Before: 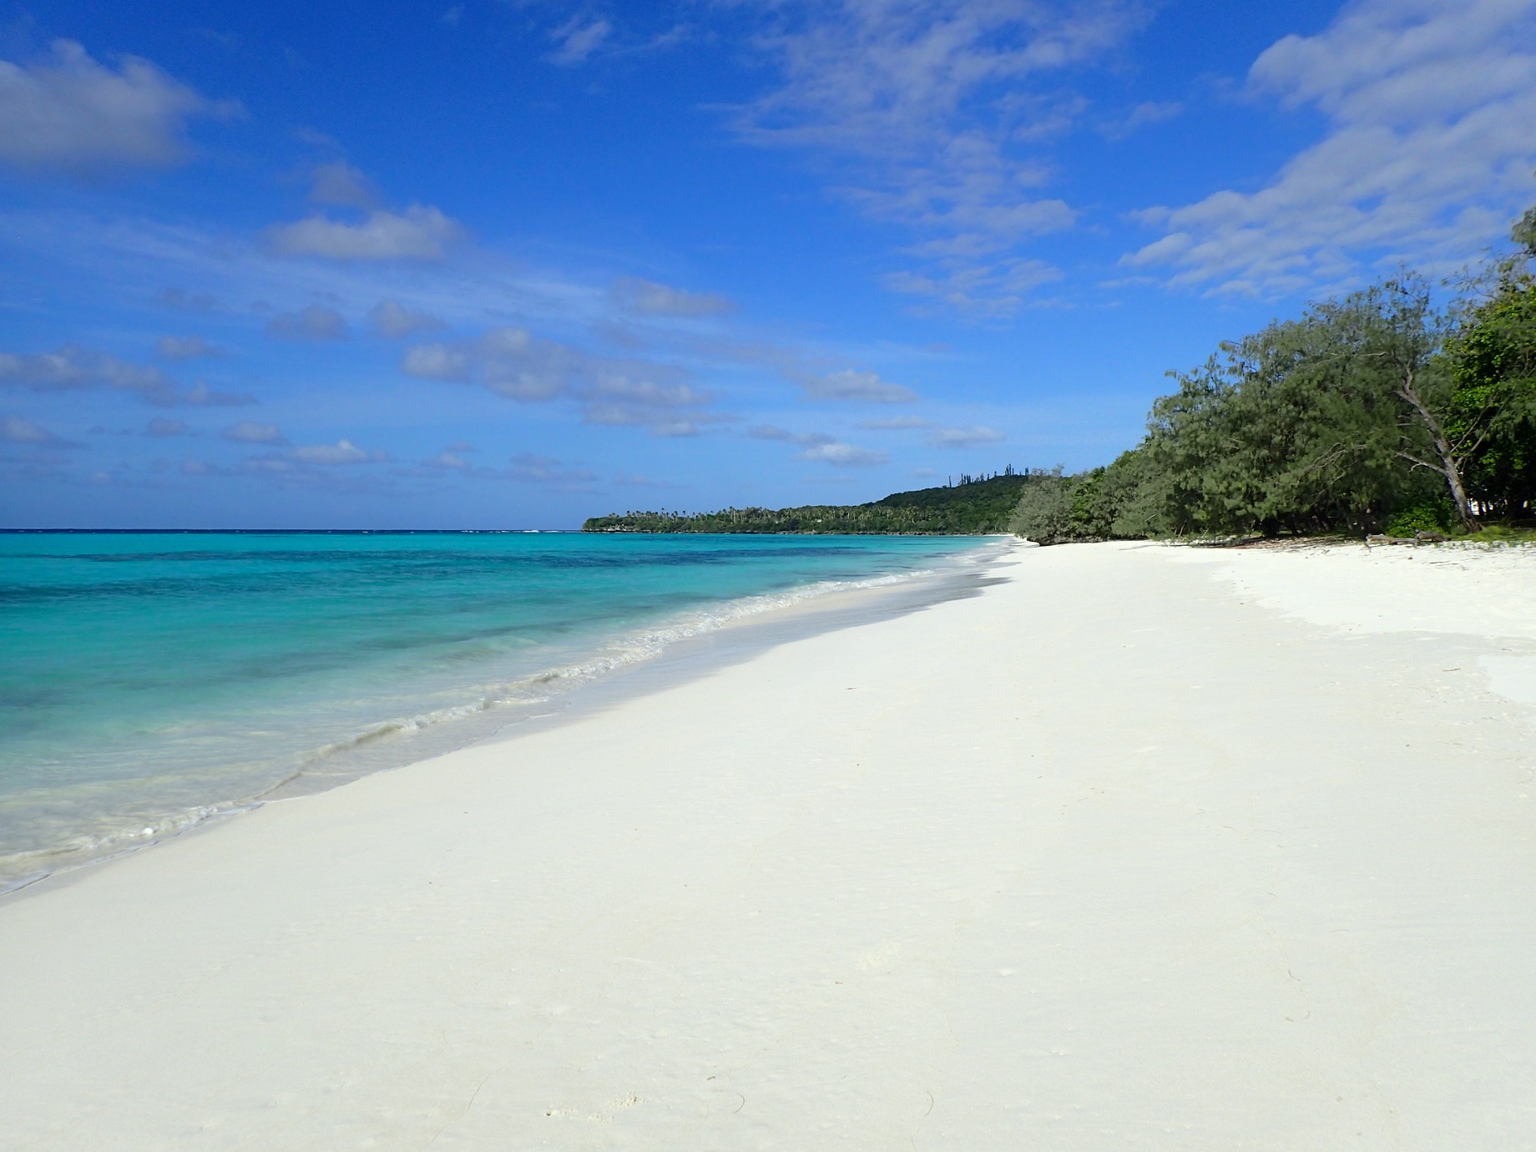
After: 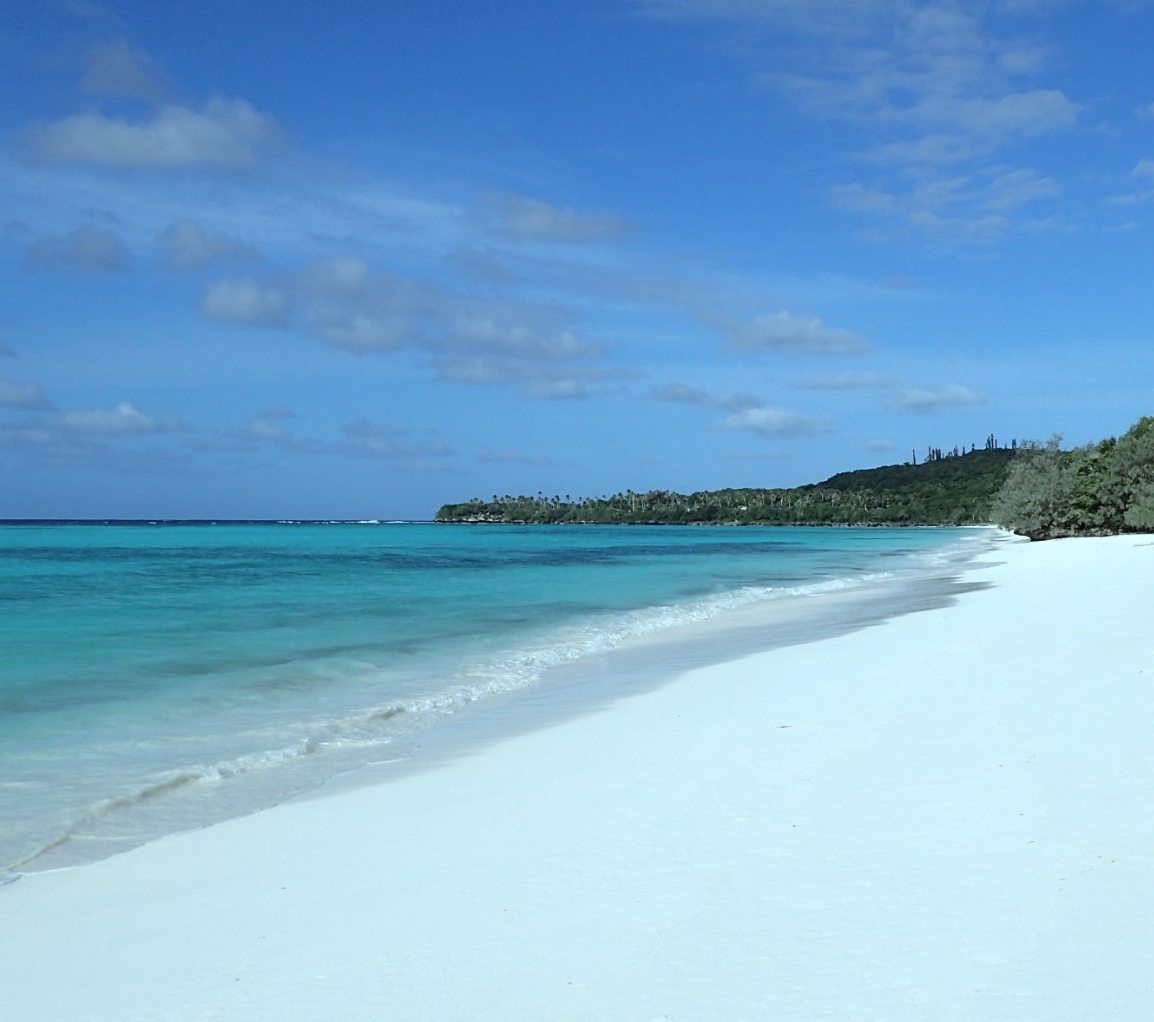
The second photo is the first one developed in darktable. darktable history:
color correction: highlights a* -12.37, highlights b* -17.32, saturation 0.701
crop: left 16.187%, top 11.345%, right 26.103%, bottom 20.463%
